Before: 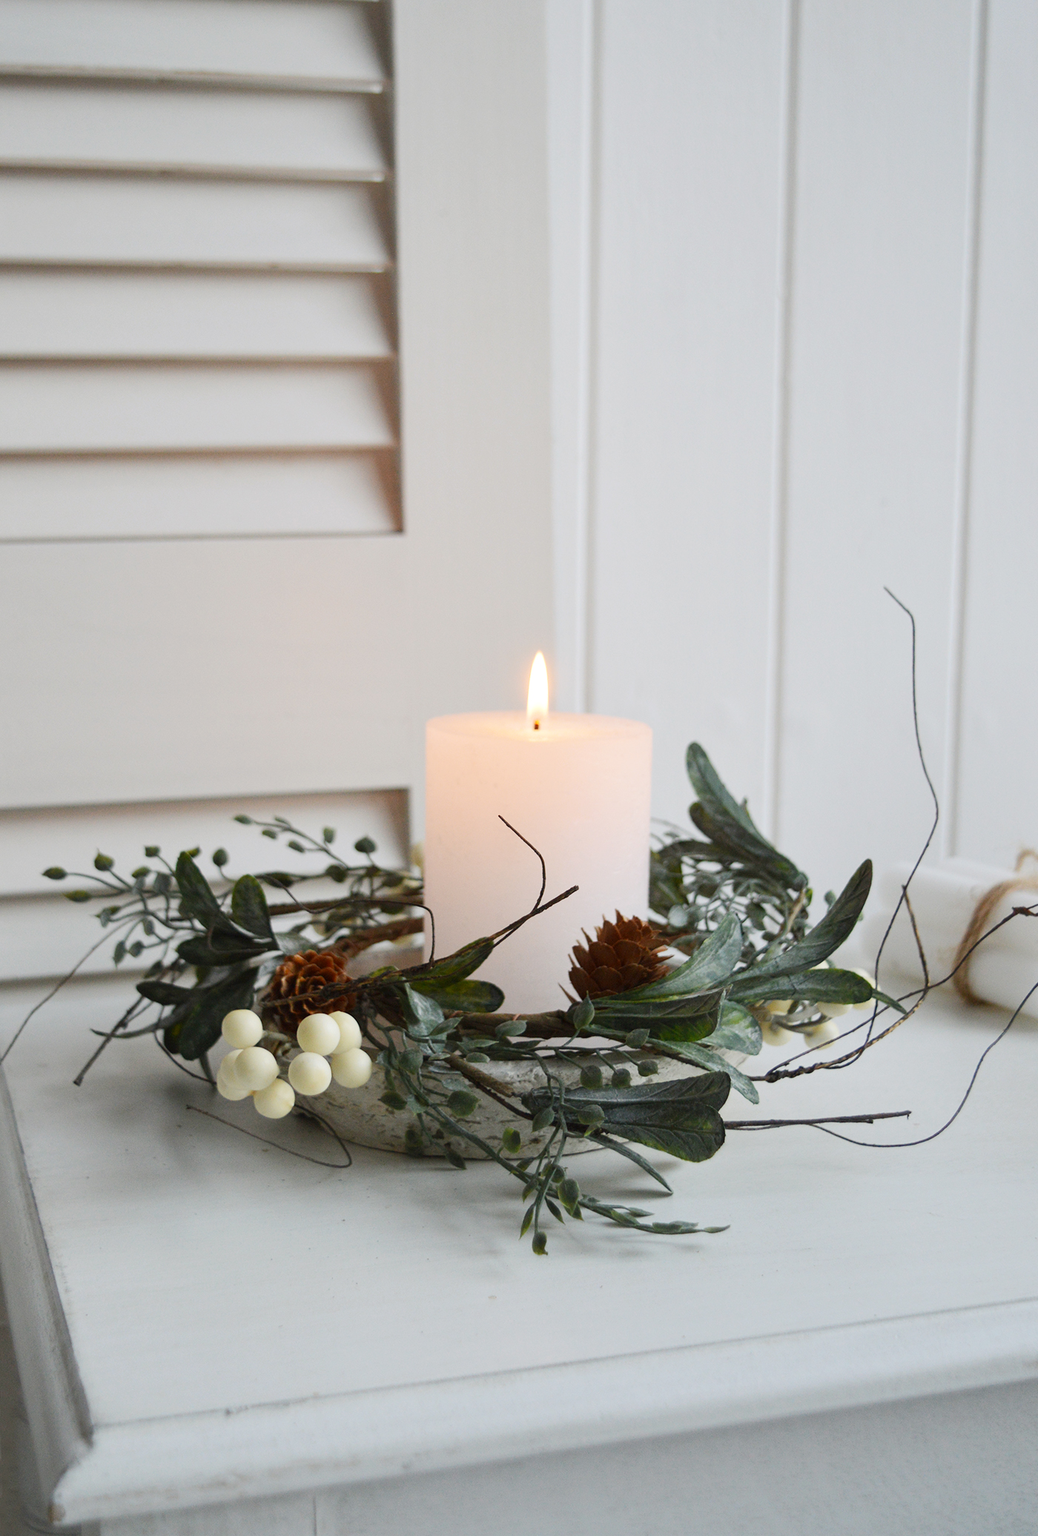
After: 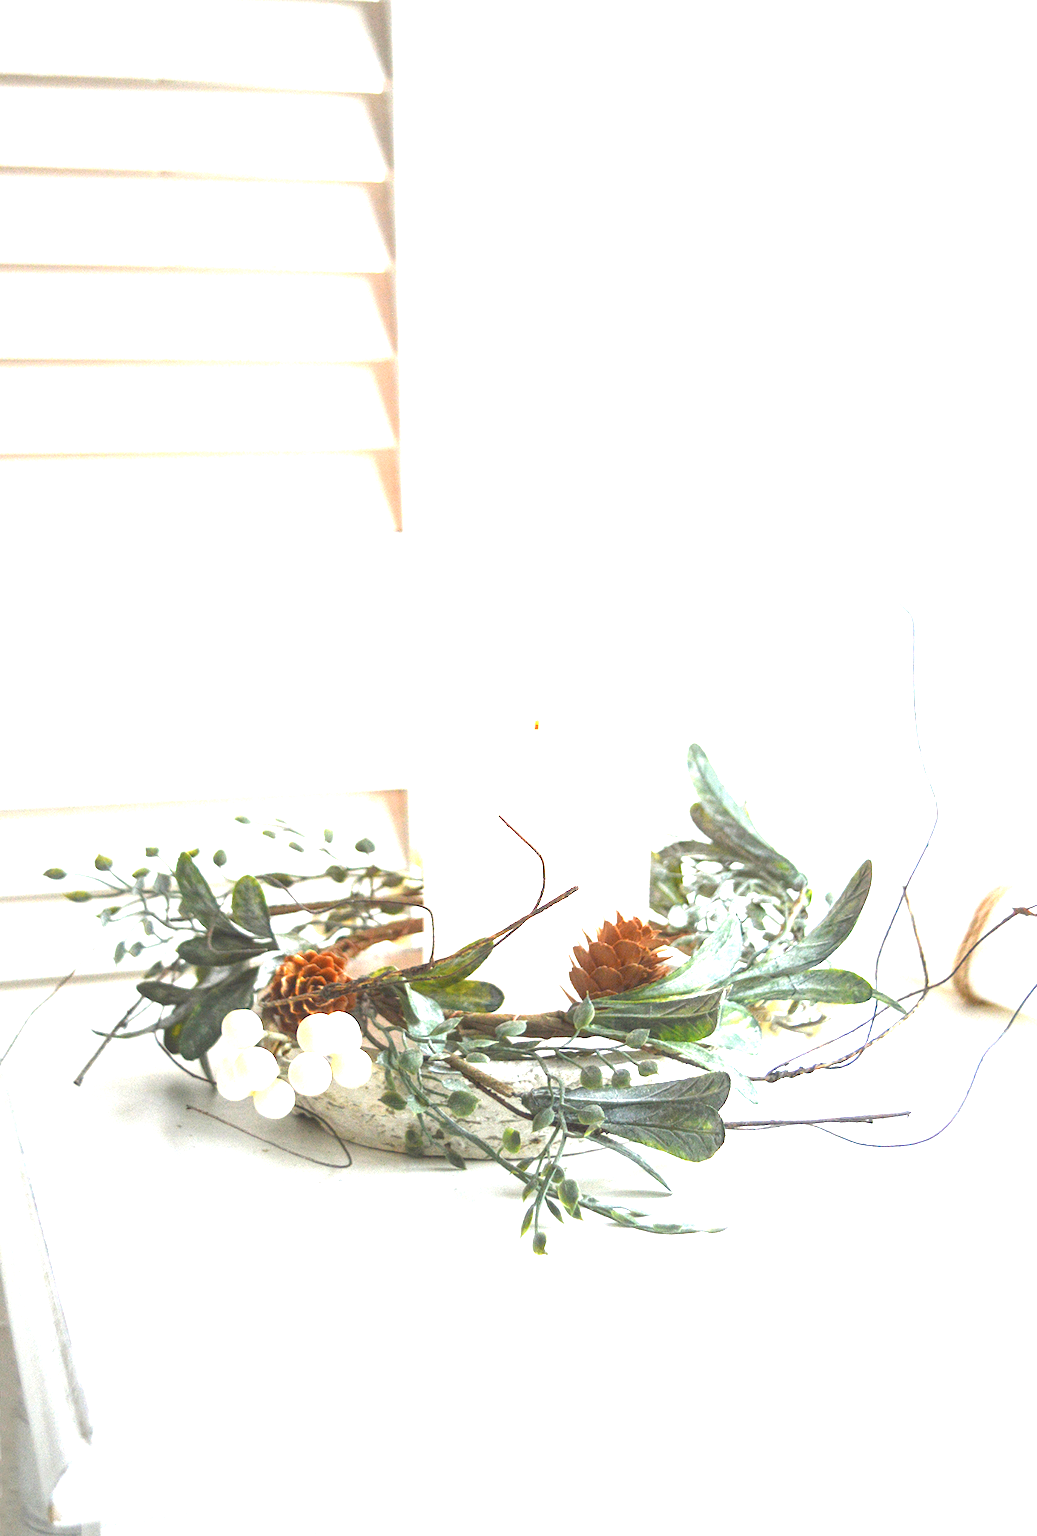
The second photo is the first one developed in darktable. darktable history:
exposure: exposure 2.203 EV, compensate highlight preservation false
local contrast: detail 109%
